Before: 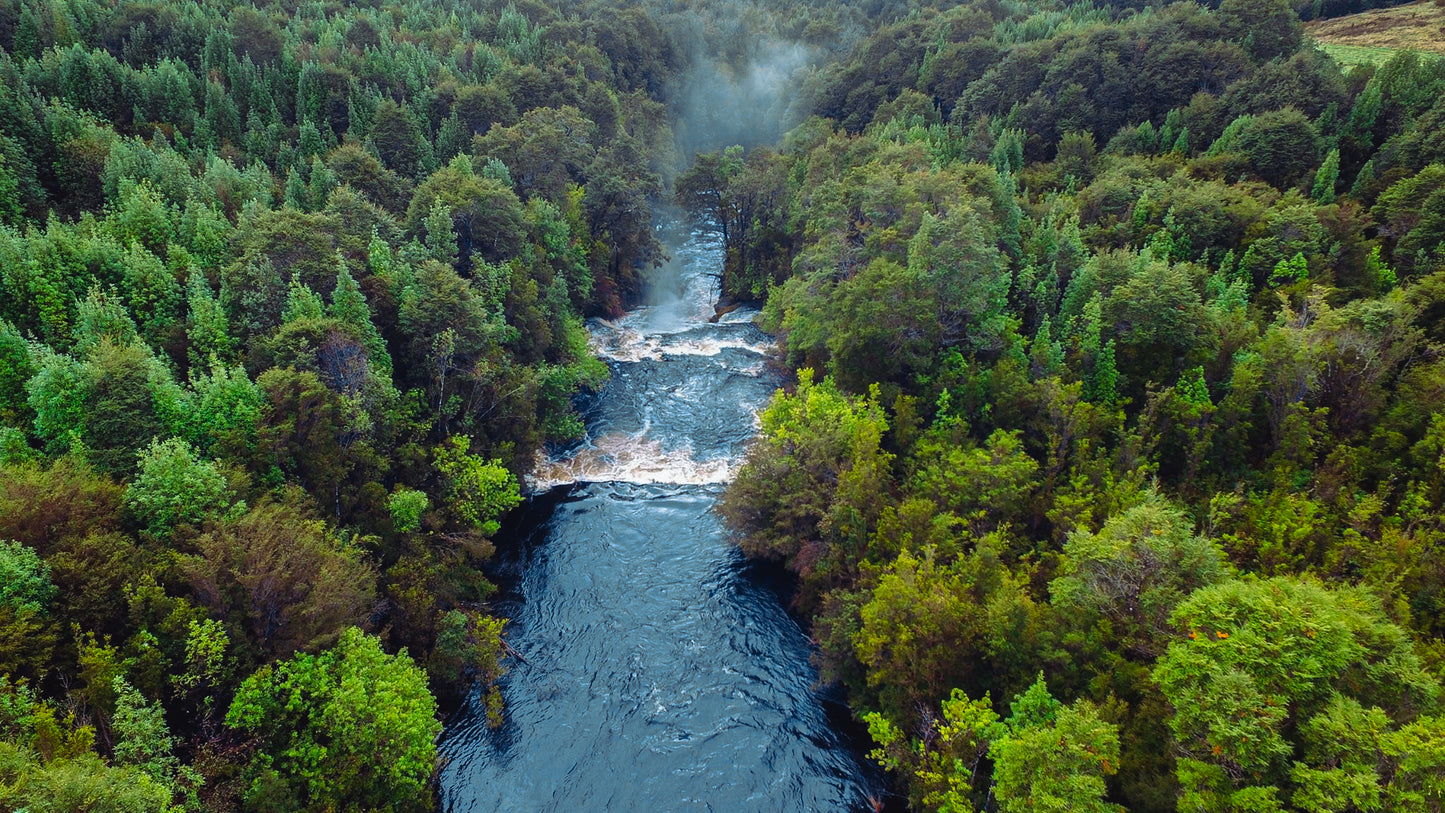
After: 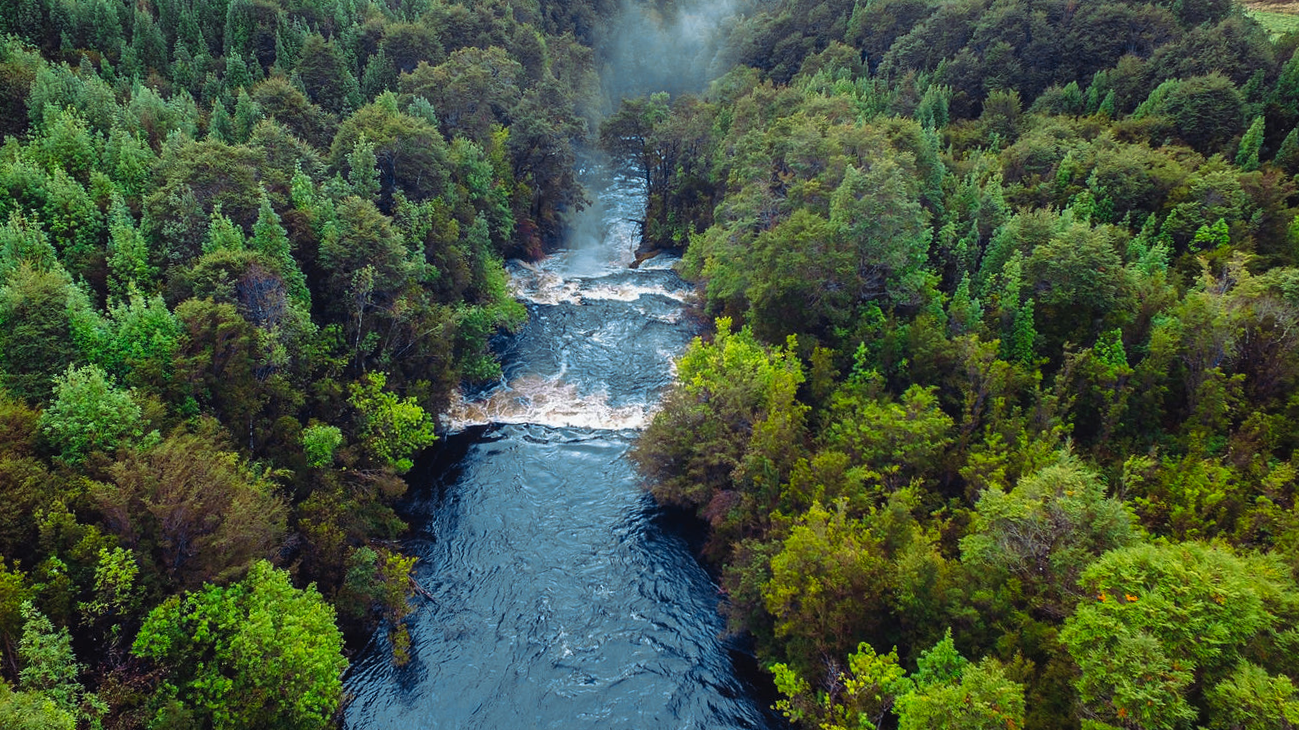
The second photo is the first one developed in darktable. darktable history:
crop and rotate: angle -1.96°, left 3.097%, top 4.154%, right 1.586%, bottom 0.529%
